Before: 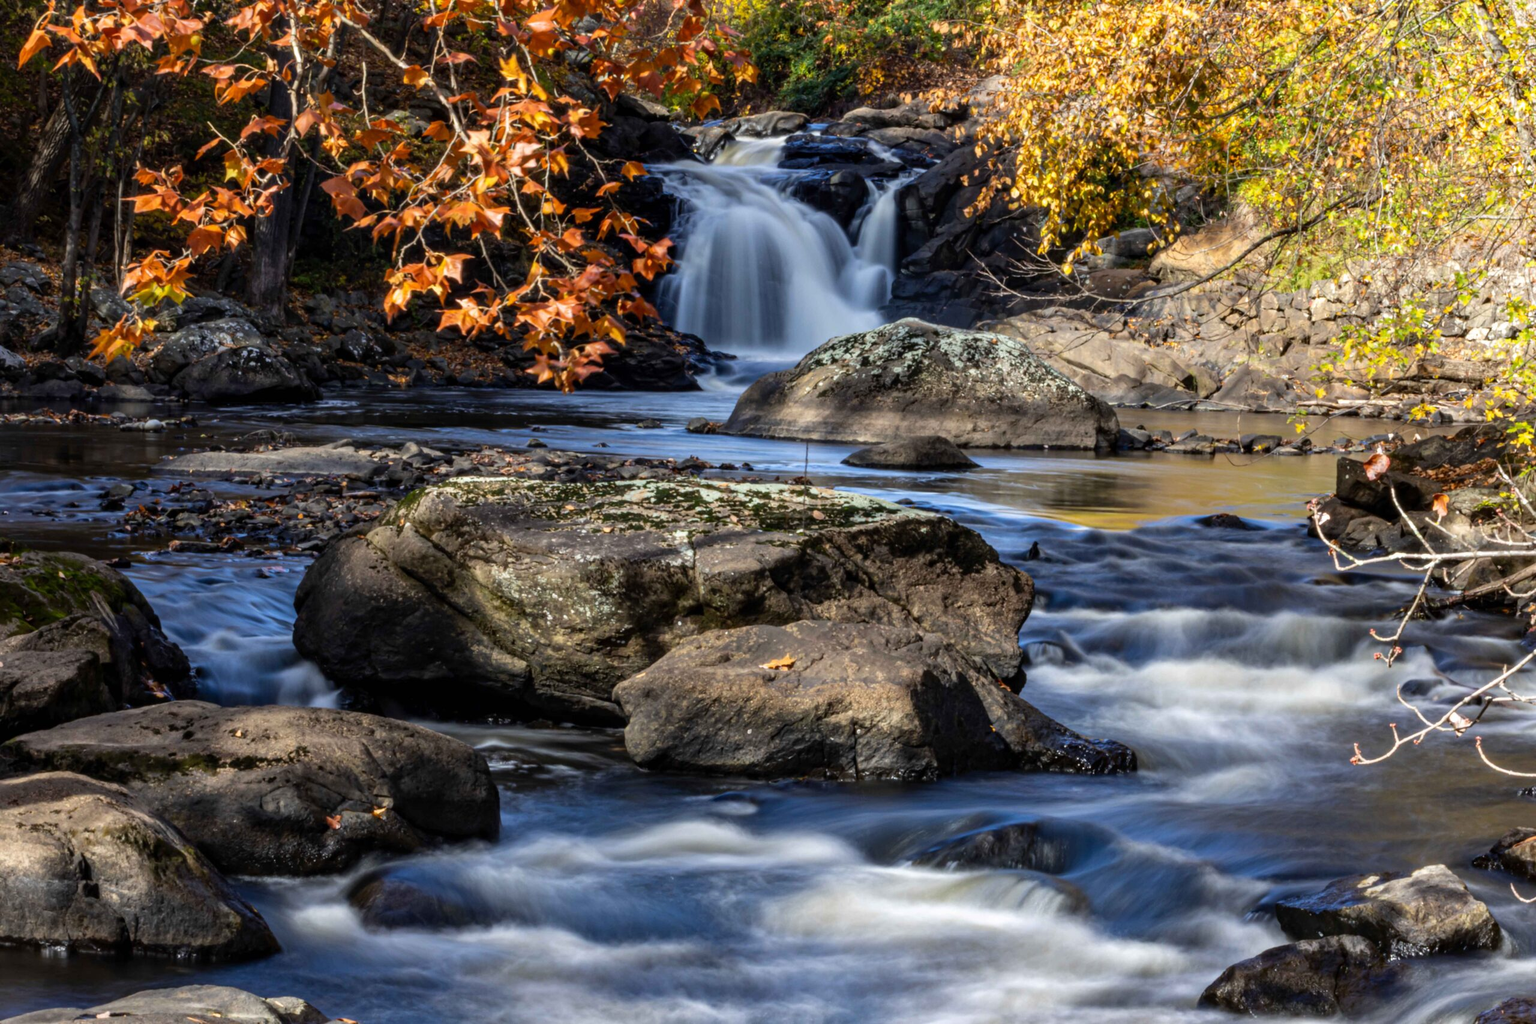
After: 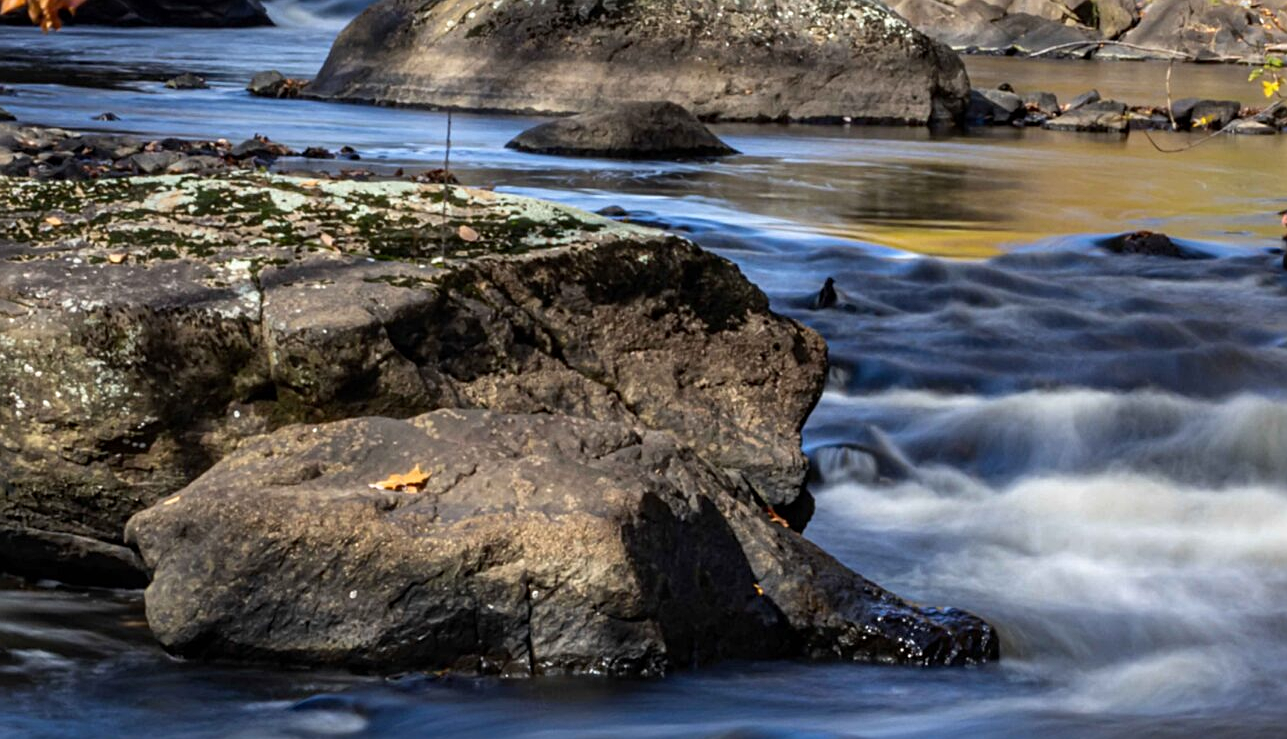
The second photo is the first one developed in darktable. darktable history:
crop: left 35.03%, top 36.625%, right 14.663%, bottom 20.057%
sharpen: radius 2.167, amount 0.381, threshold 0
